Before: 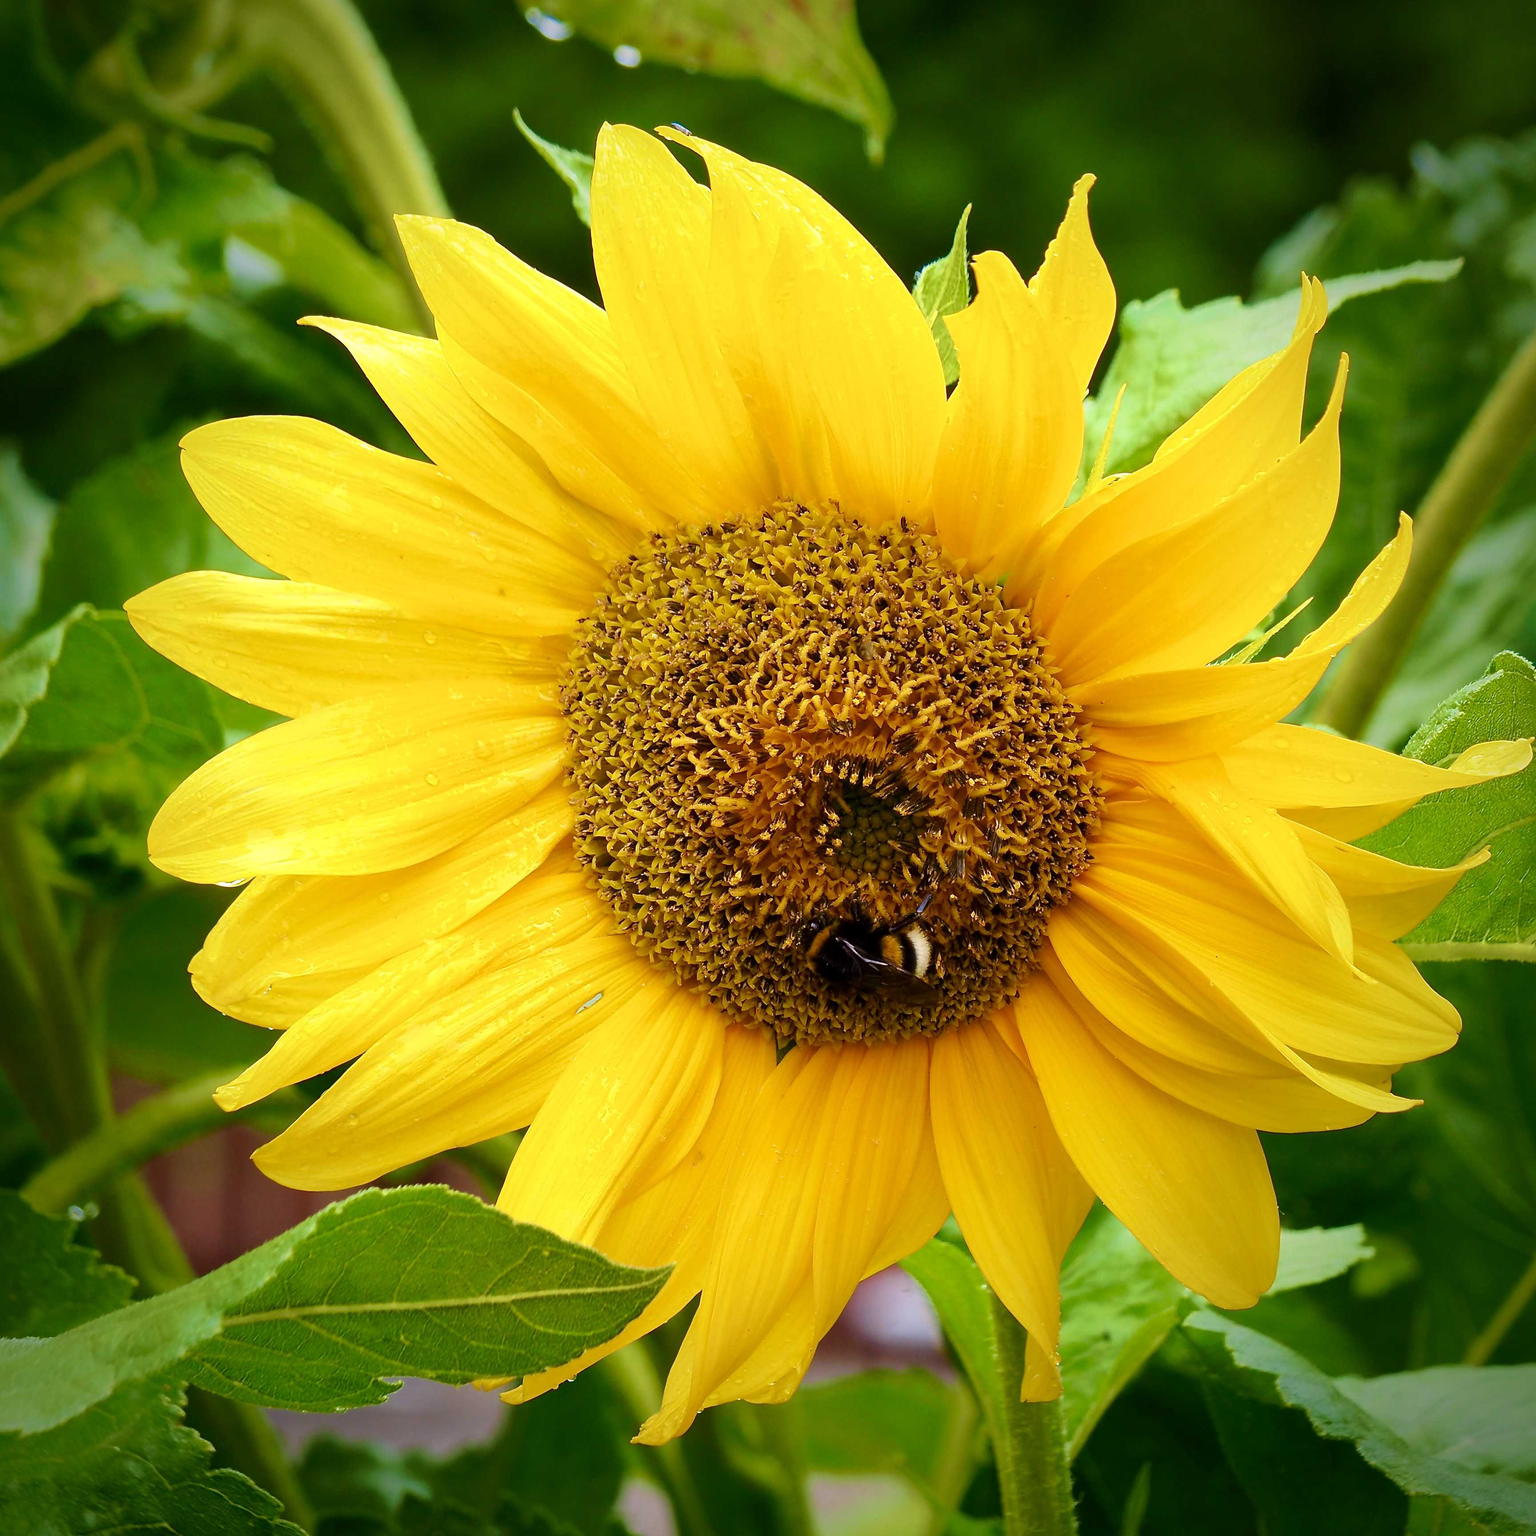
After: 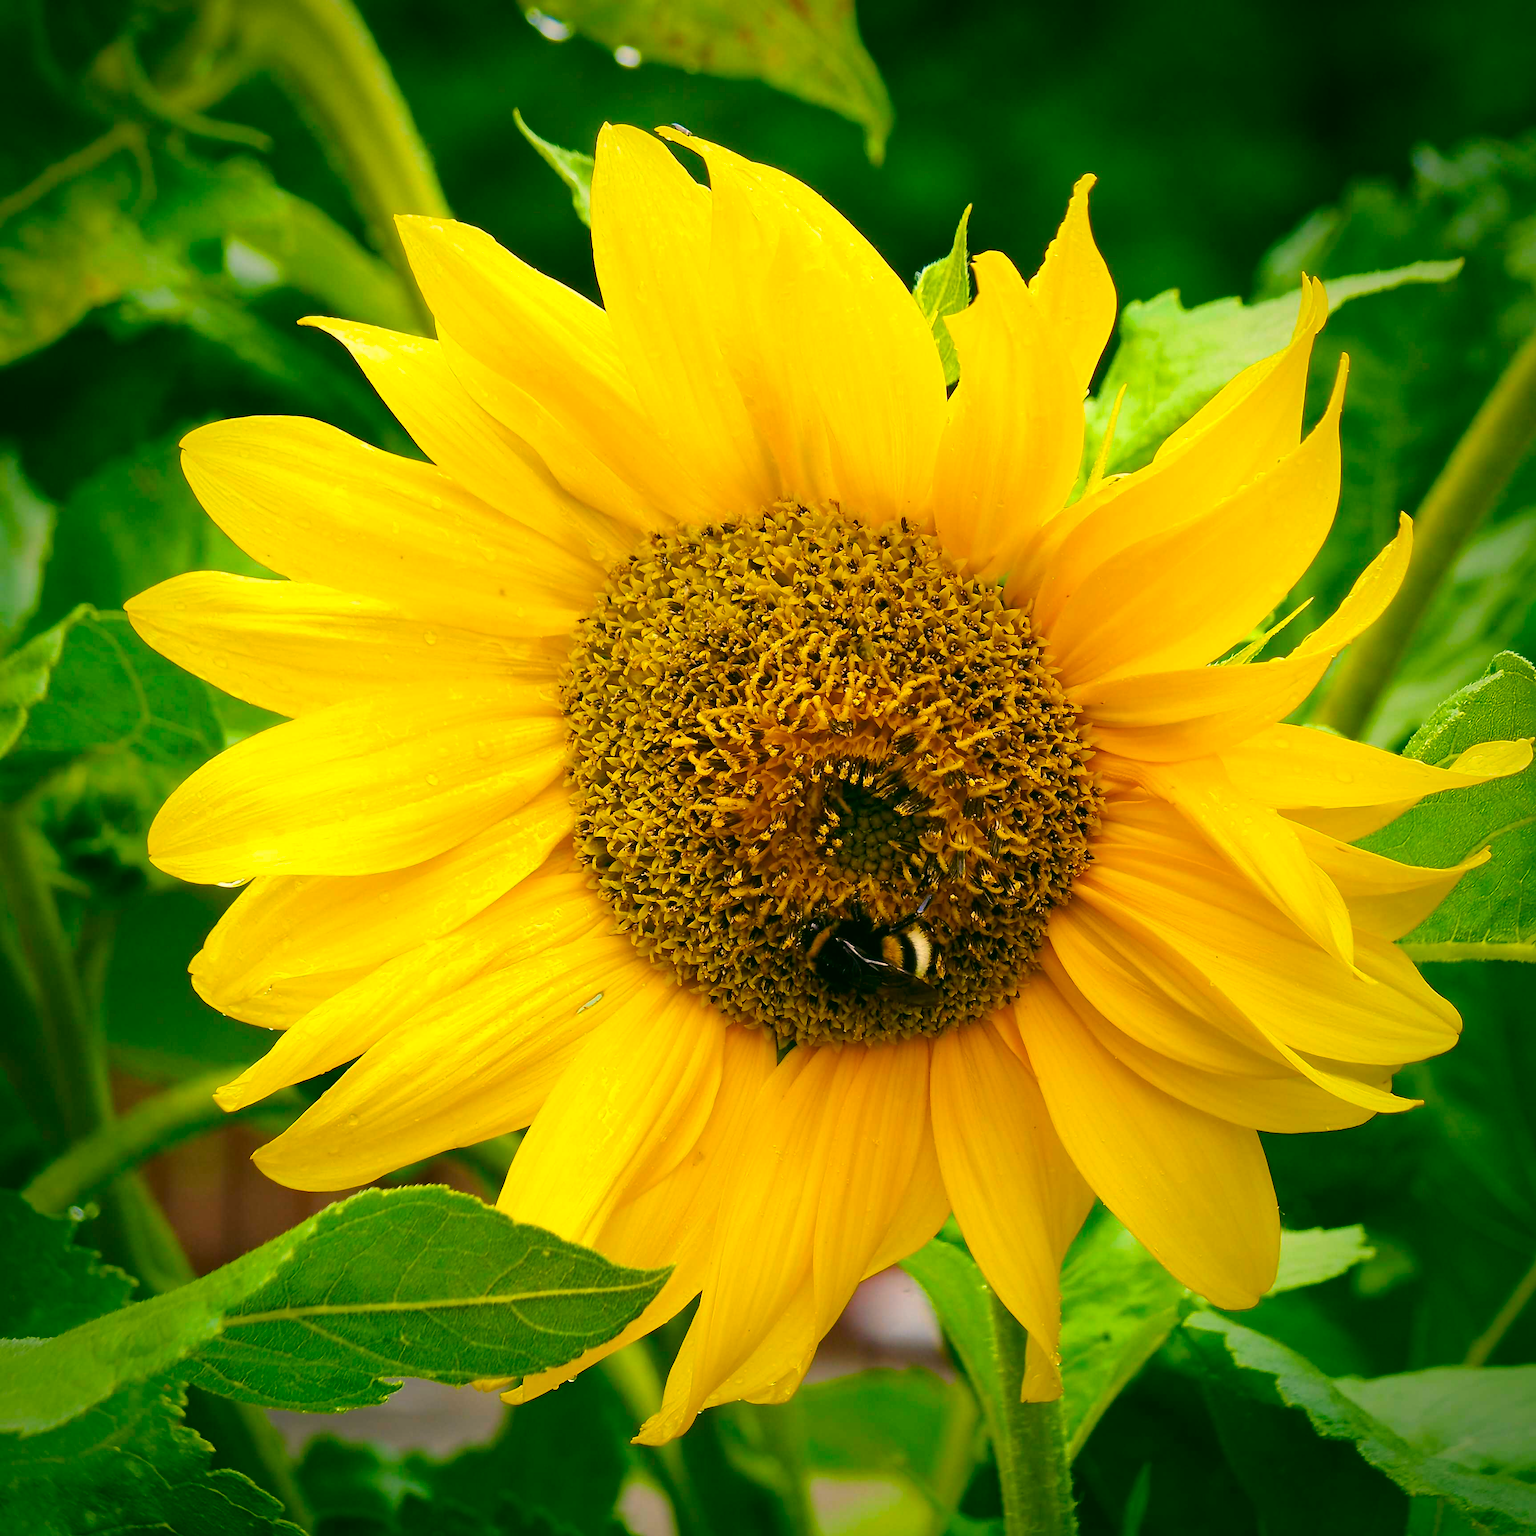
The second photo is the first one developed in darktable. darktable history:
color correction: highlights a* 5.1, highlights b* 24.88, shadows a* -15.95, shadows b* 3.88
